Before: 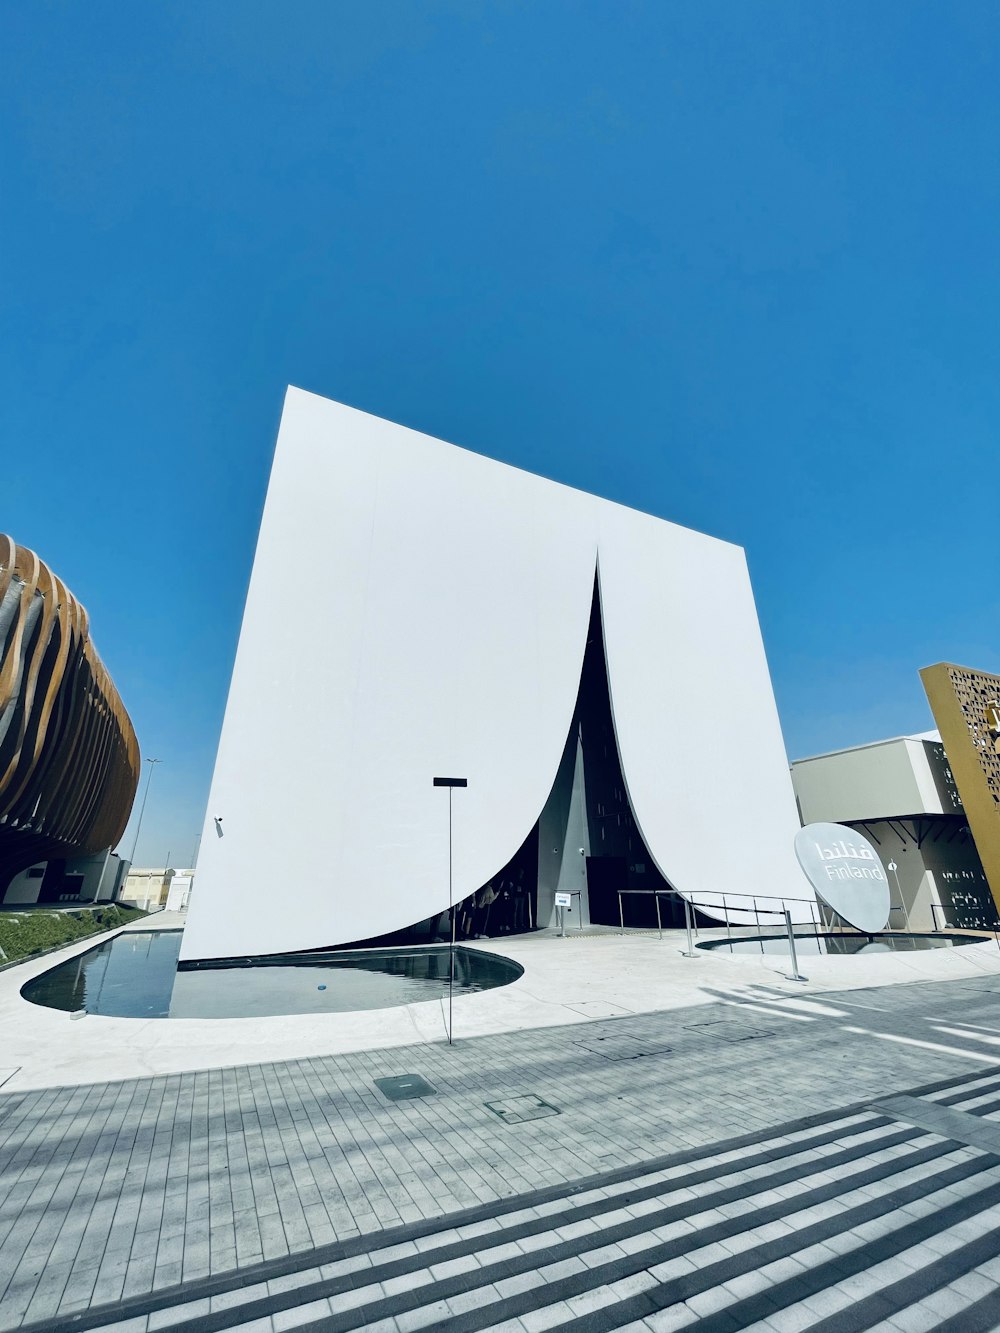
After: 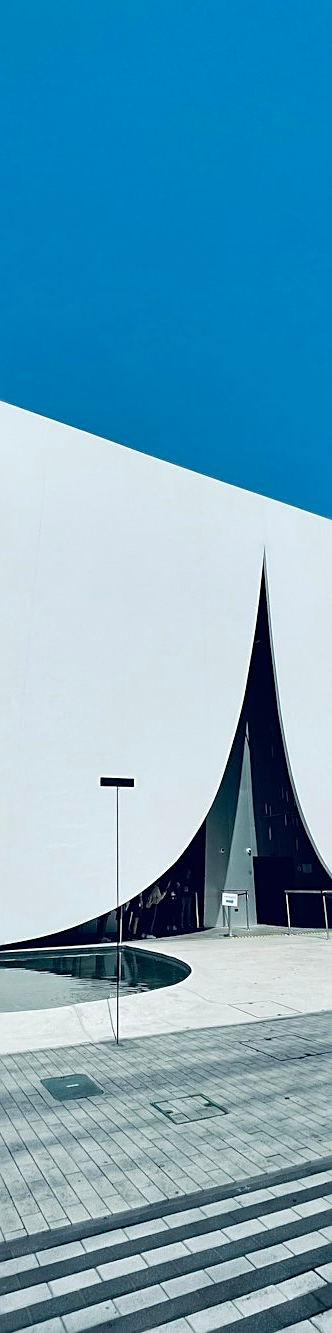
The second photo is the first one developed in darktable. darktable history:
crop: left 33.36%, right 33.36%
white balance: emerald 1
sharpen: on, module defaults
